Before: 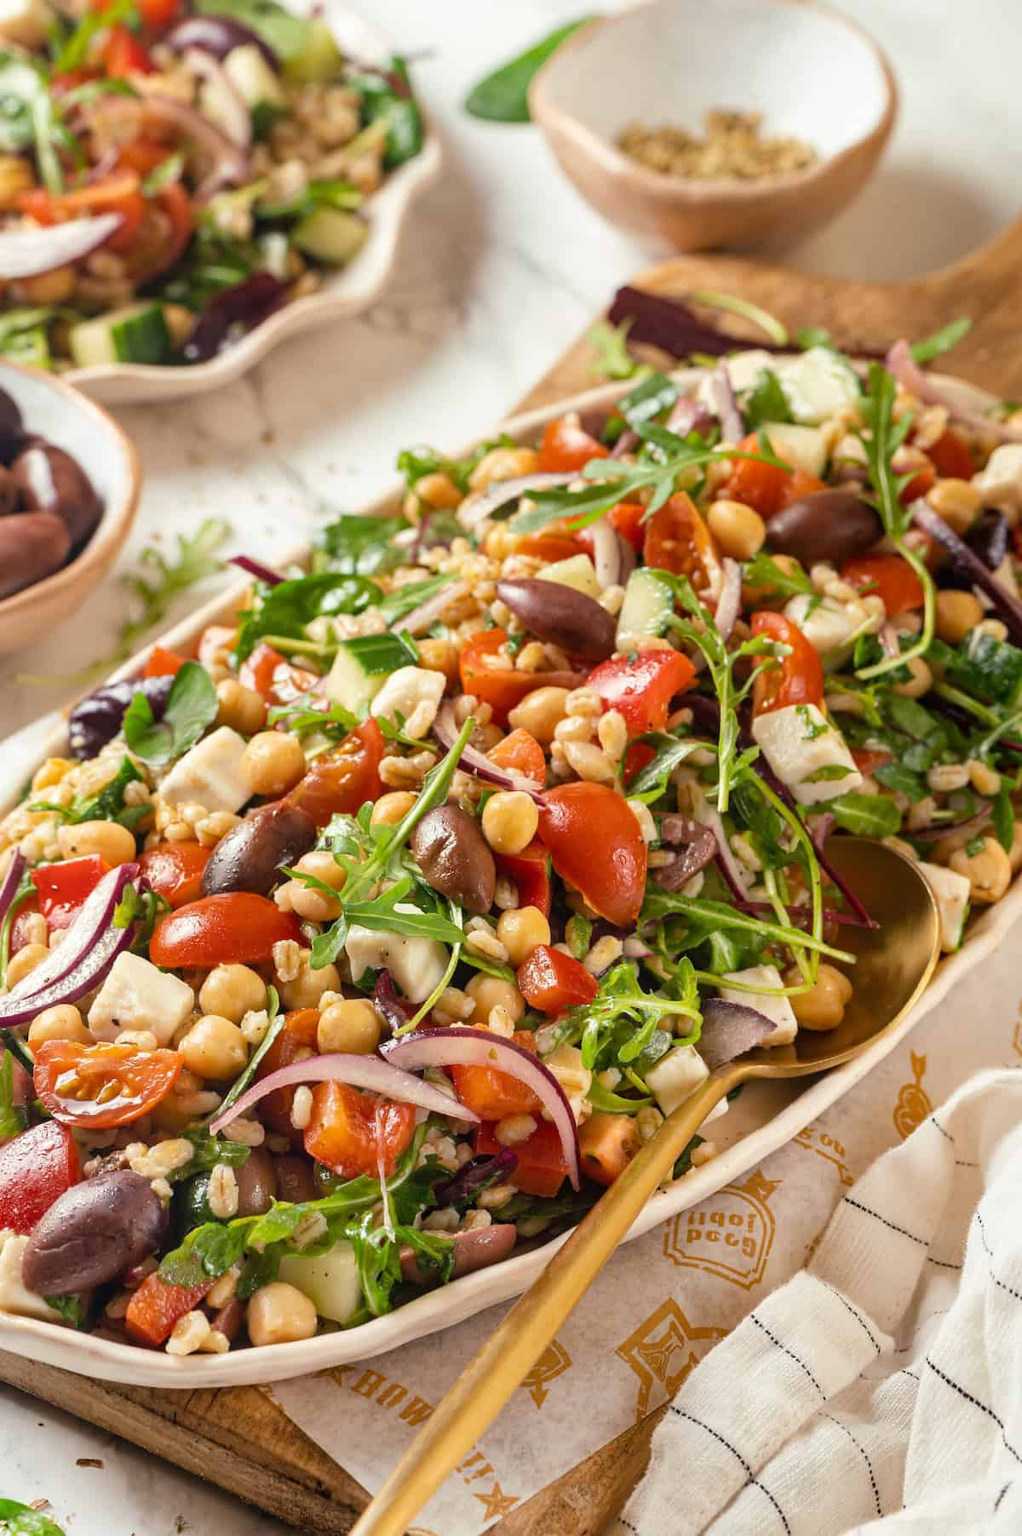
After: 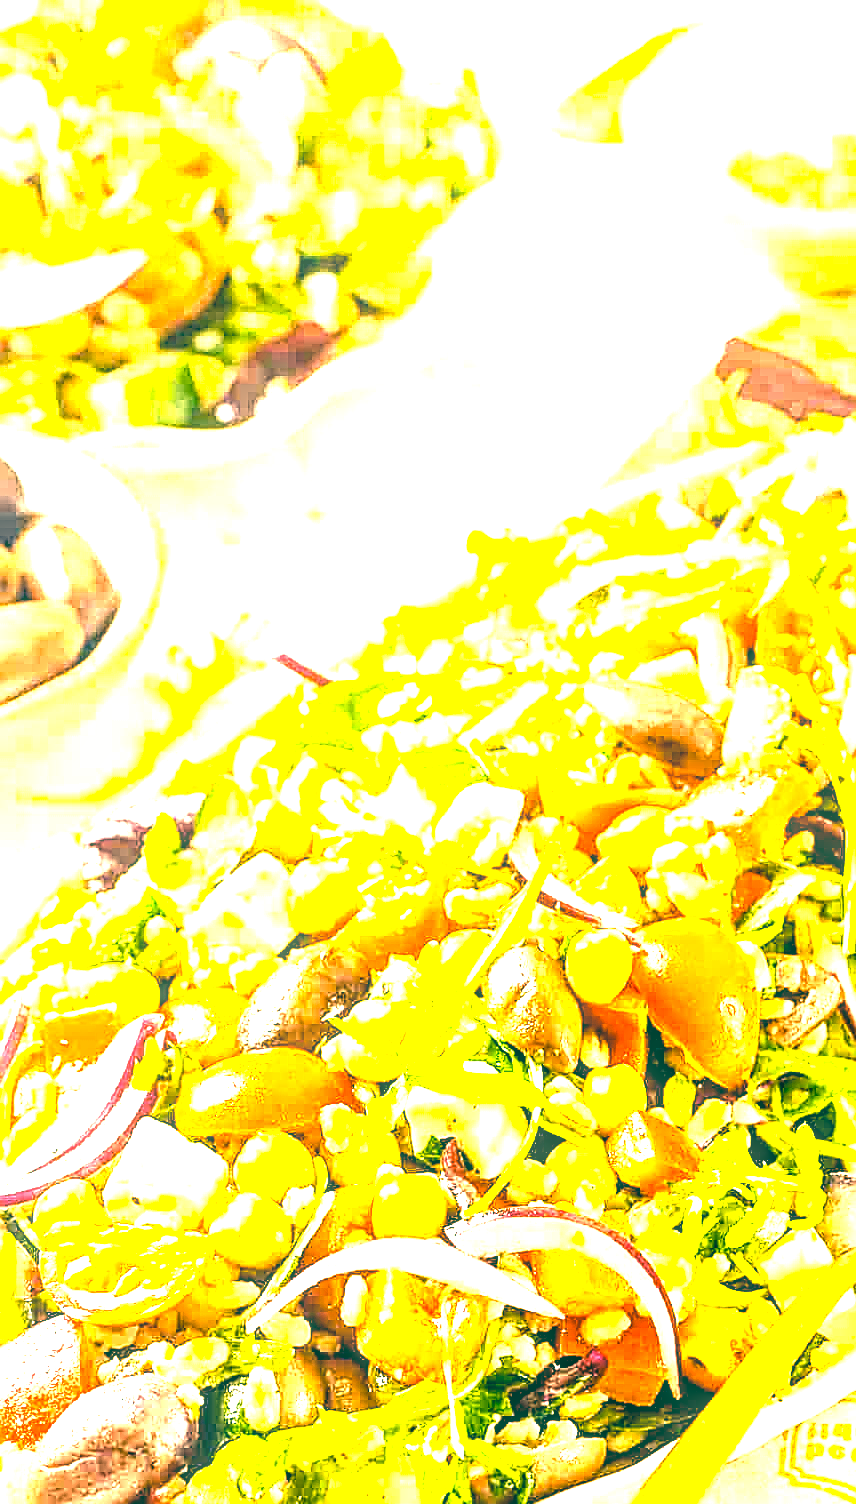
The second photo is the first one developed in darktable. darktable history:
crop: right 28.603%, bottom 16.594%
exposure: black level correction 0.005, exposure 2.085 EV, compensate highlight preservation false
local contrast: detail 150%
tone equalizer: -8 EV -0.744 EV, -7 EV -0.74 EV, -6 EV -0.621 EV, -5 EV -0.41 EV, -3 EV 0.365 EV, -2 EV 0.6 EV, -1 EV 0.699 EV, +0 EV 0.747 EV, smoothing diameter 2.16%, edges refinement/feathering 21.46, mask exposure compensation -1.57 EV, filter diffusion 5
sharpen: amount 0.988
color balance rgb: shadows lift › hue 85.41°, highlights gain › chroma 1.454%, highlights gain › hue 309.16°, global offset › chroma 0.051%, global offset › hue 253.78°, linear chroma grading › global chroma 8.454%, perceptual saturation grading › global saturation 20%, perceptual saturation grading › highlights -25.817%, perceptual saturation grading › shadows 25.933%, perceptual brilliance grading › highlights 16.1%, perceptual brilliance grading › shadows -14.601%
color correction: highlights a* 2.16, highlights b* 34.26, shadows a* -36.71, shadows b* -5.93
